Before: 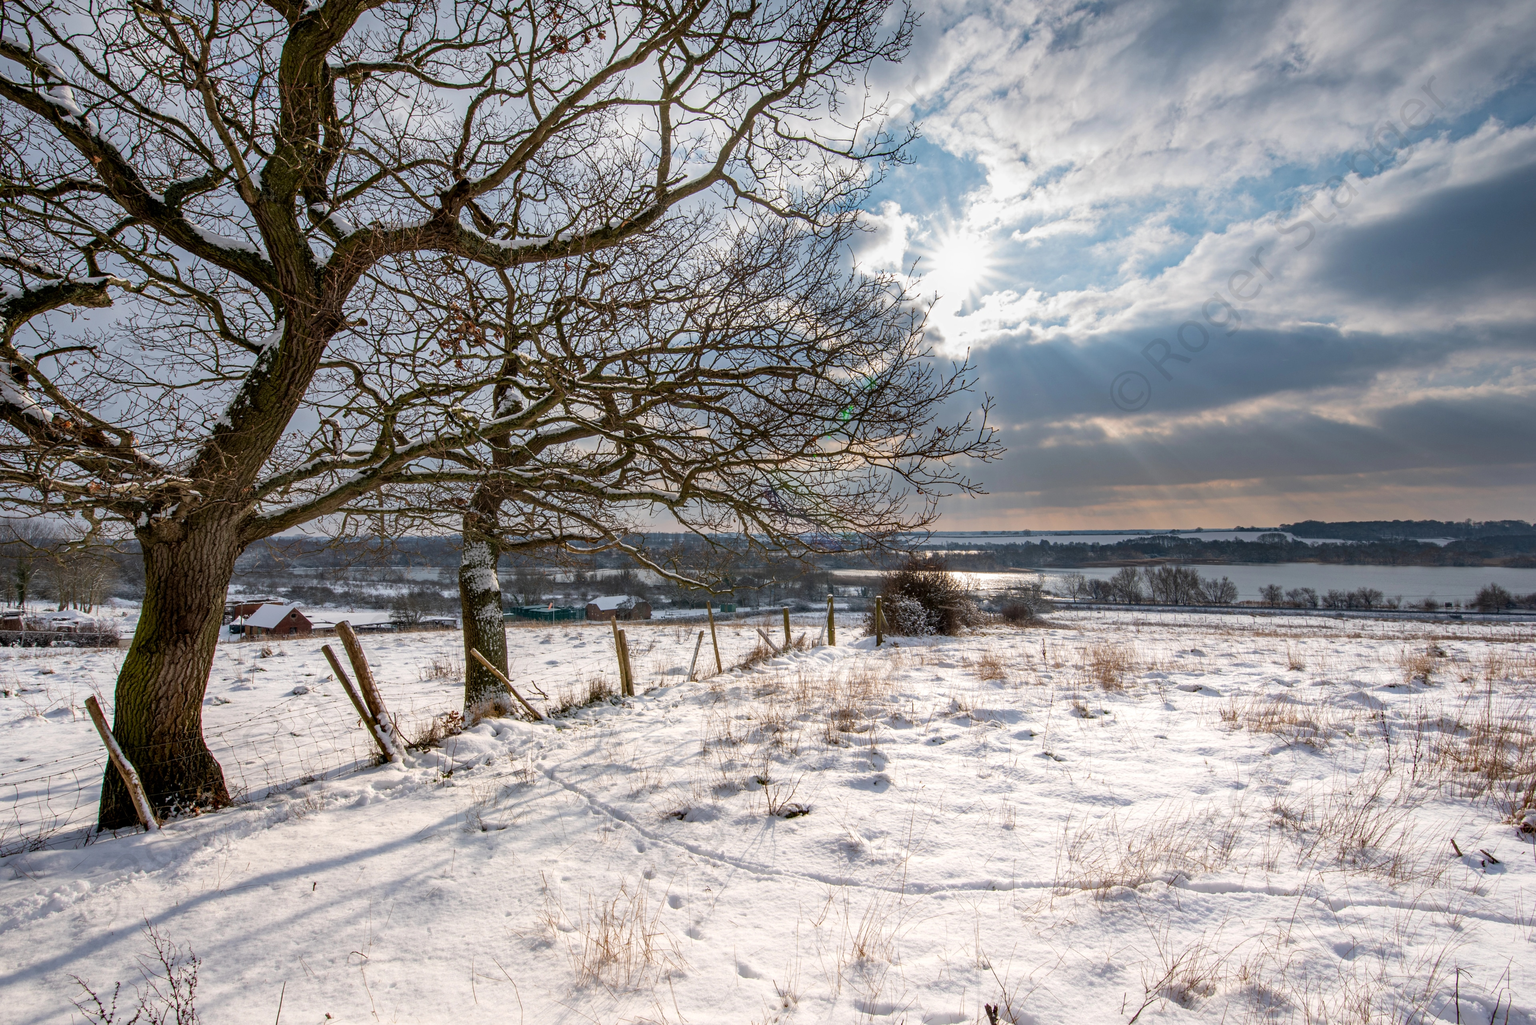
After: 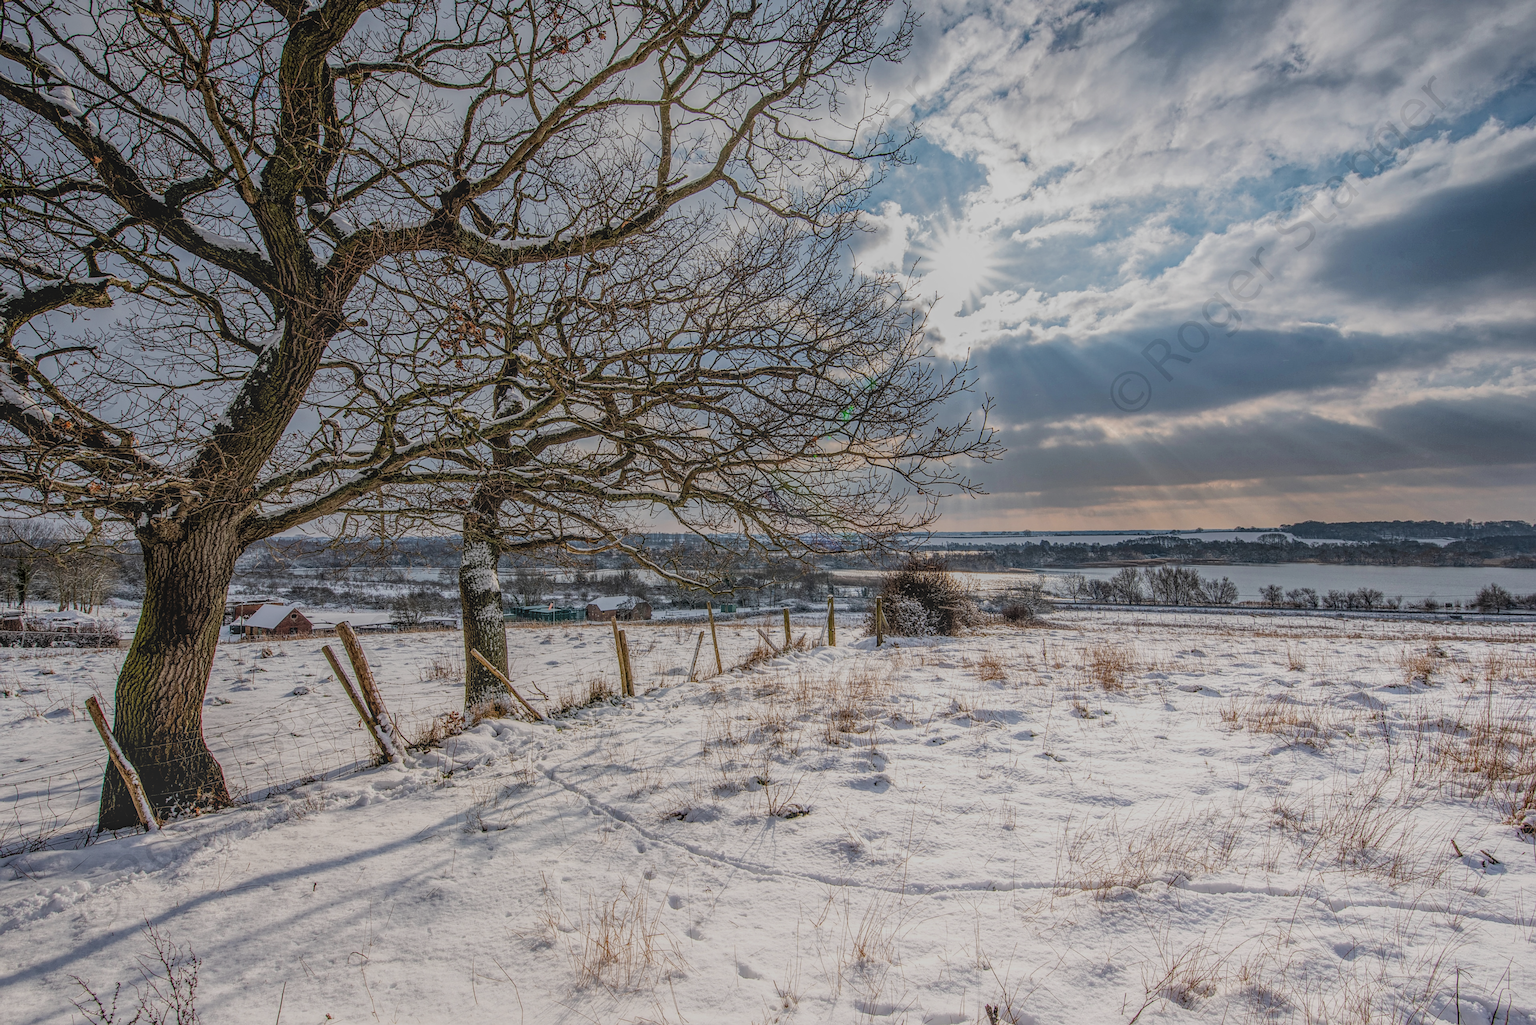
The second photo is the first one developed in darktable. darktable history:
filmic rgb: black relative exposure -7.15 EV, white relative exposure 5.34 EV, hardness 3.03
local contrast: highlights 20%, shadows 29%, detail 199%, midtone range 0.2
sharpen: on, module defaults
